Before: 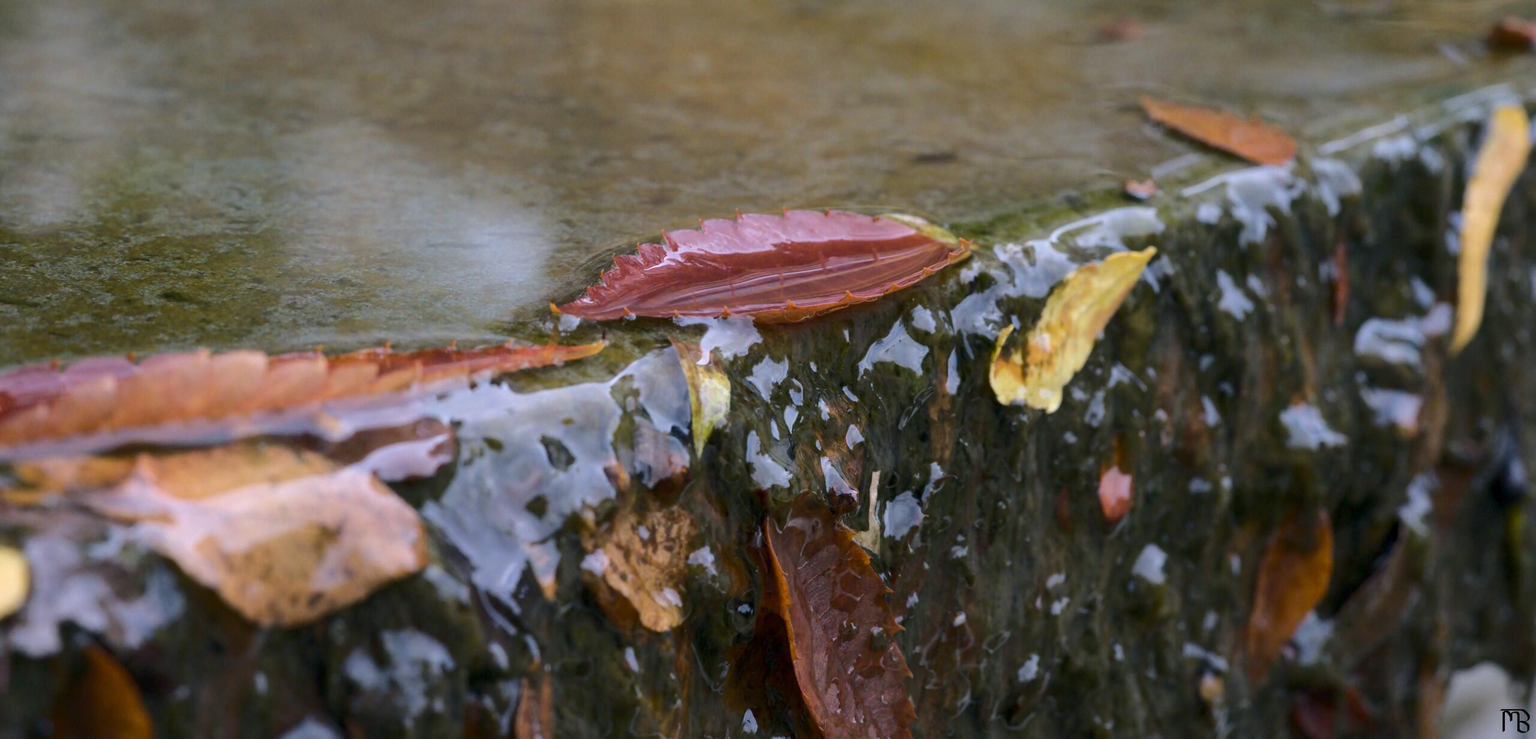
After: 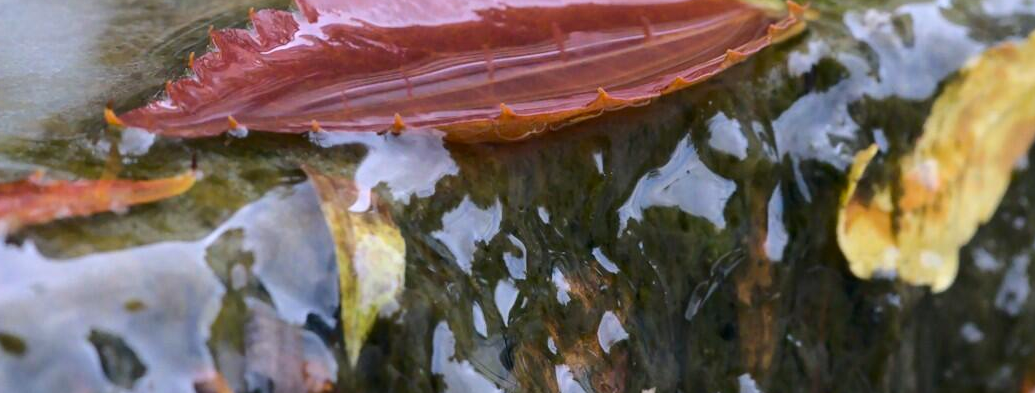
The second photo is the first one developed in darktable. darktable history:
contrast brightness saturation: contrast 0.1, brightness 0.03, saturation 0.09
crop: left 31.751%, top 32.172%, right 27.8%, bottom 35.83%
